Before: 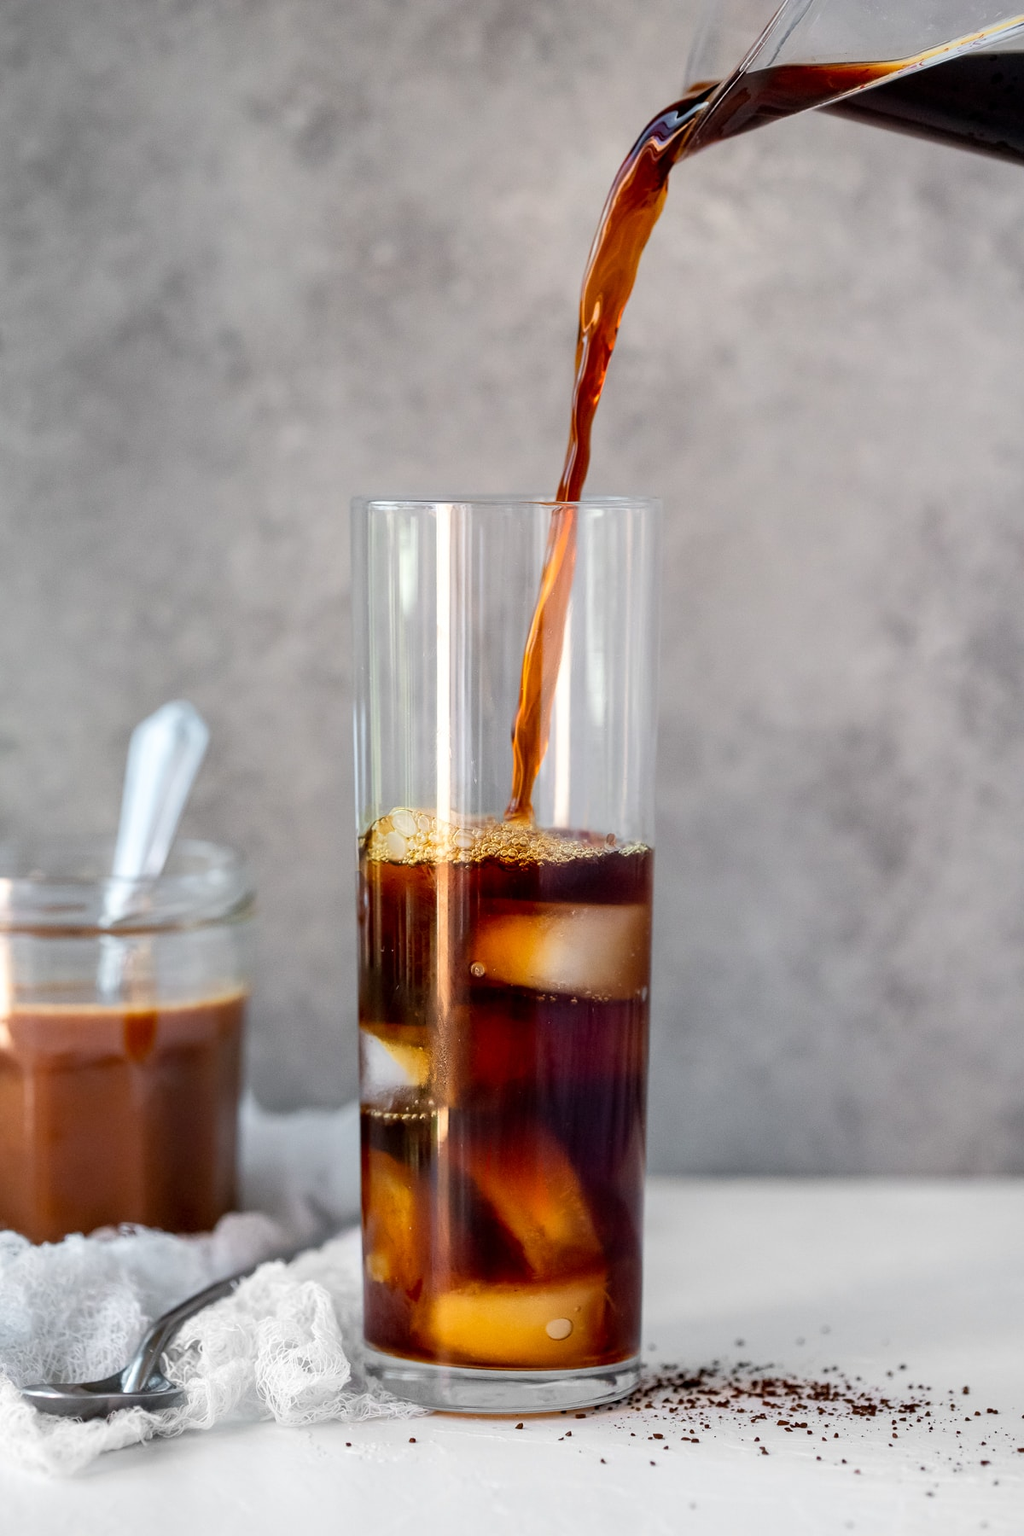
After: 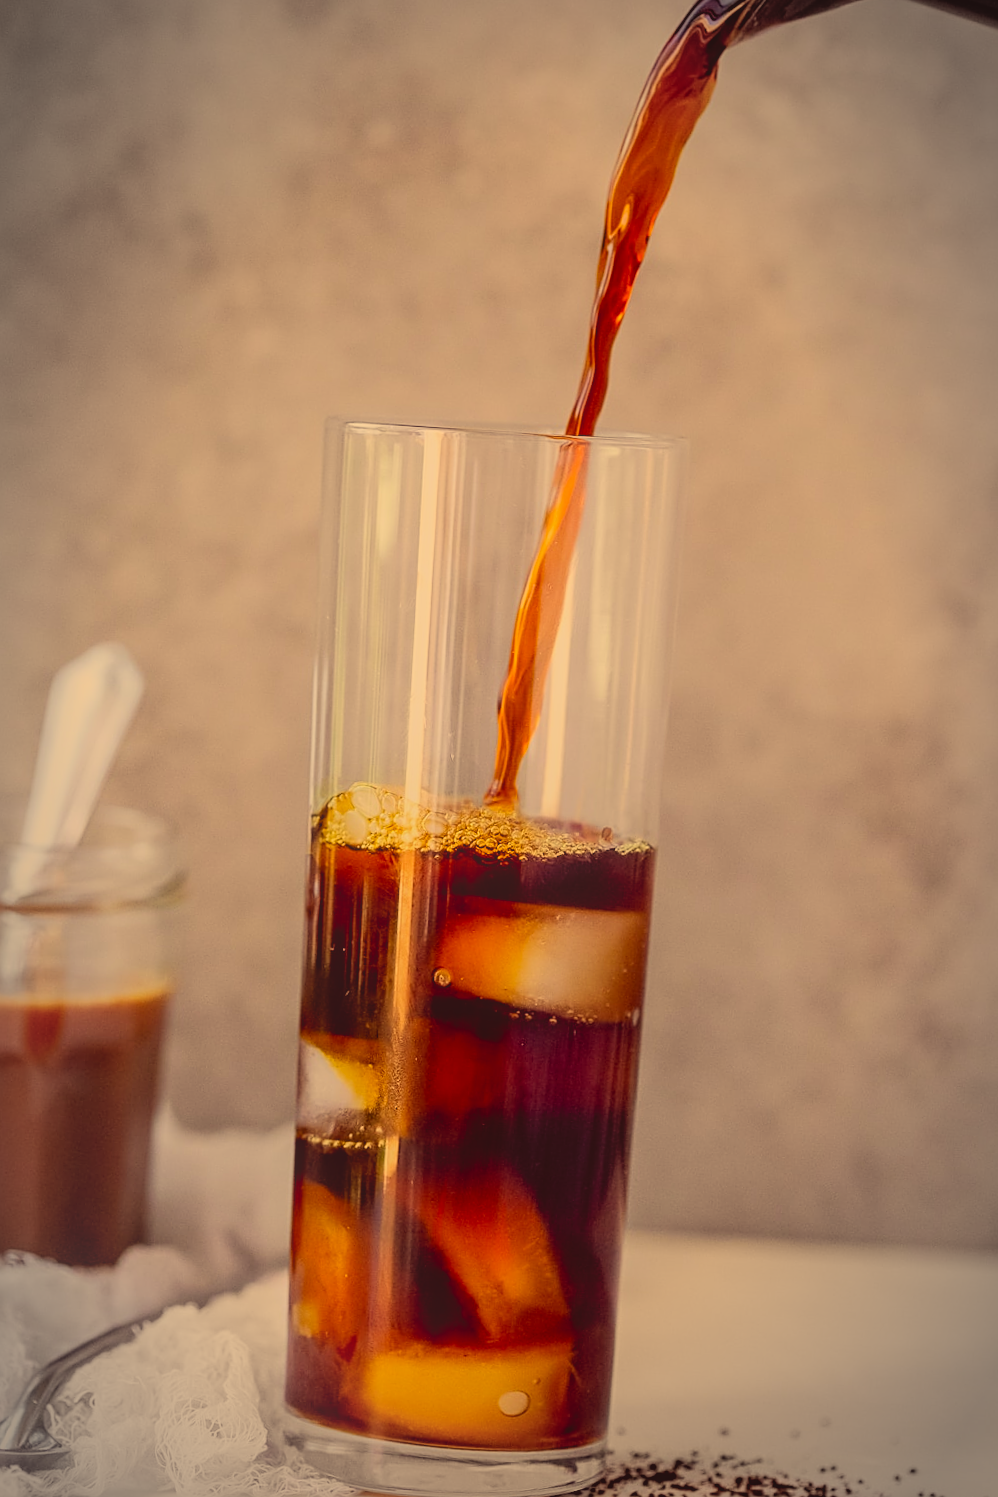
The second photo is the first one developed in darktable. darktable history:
sharpen: on, module defaults
local contrast: highlights 48%, shadows 0%, detail 100%
bloom: size 40%
crop and rotate: angle -3.27°, left 5.211%, top 5.211%, right 4.607%, bottom 4.607%
filmic rgb: black relative exposure -7.65 EV, white relative exposure 4.56 EV, hardness 3.61, color science v6 (2022)
vignetting: automatic ratio true
color correction: highlights a* 10.12, highlights b* 39.04, shadows a* 14.62, shadows b* 3.37
